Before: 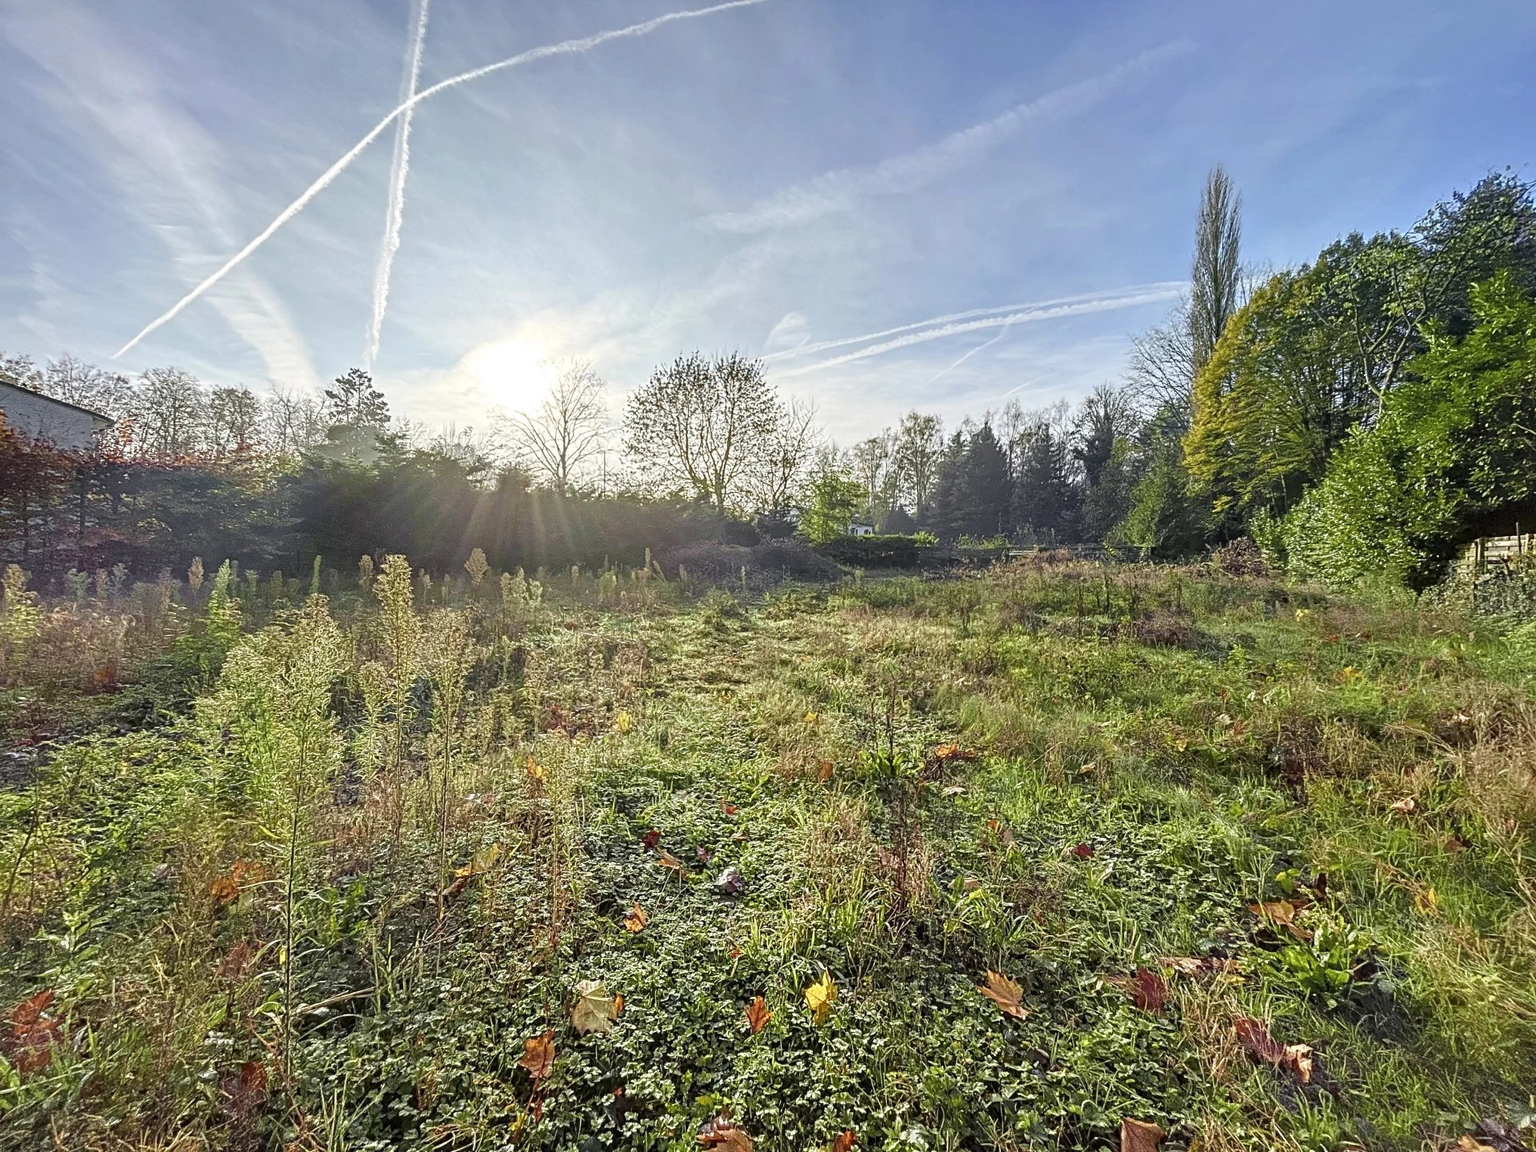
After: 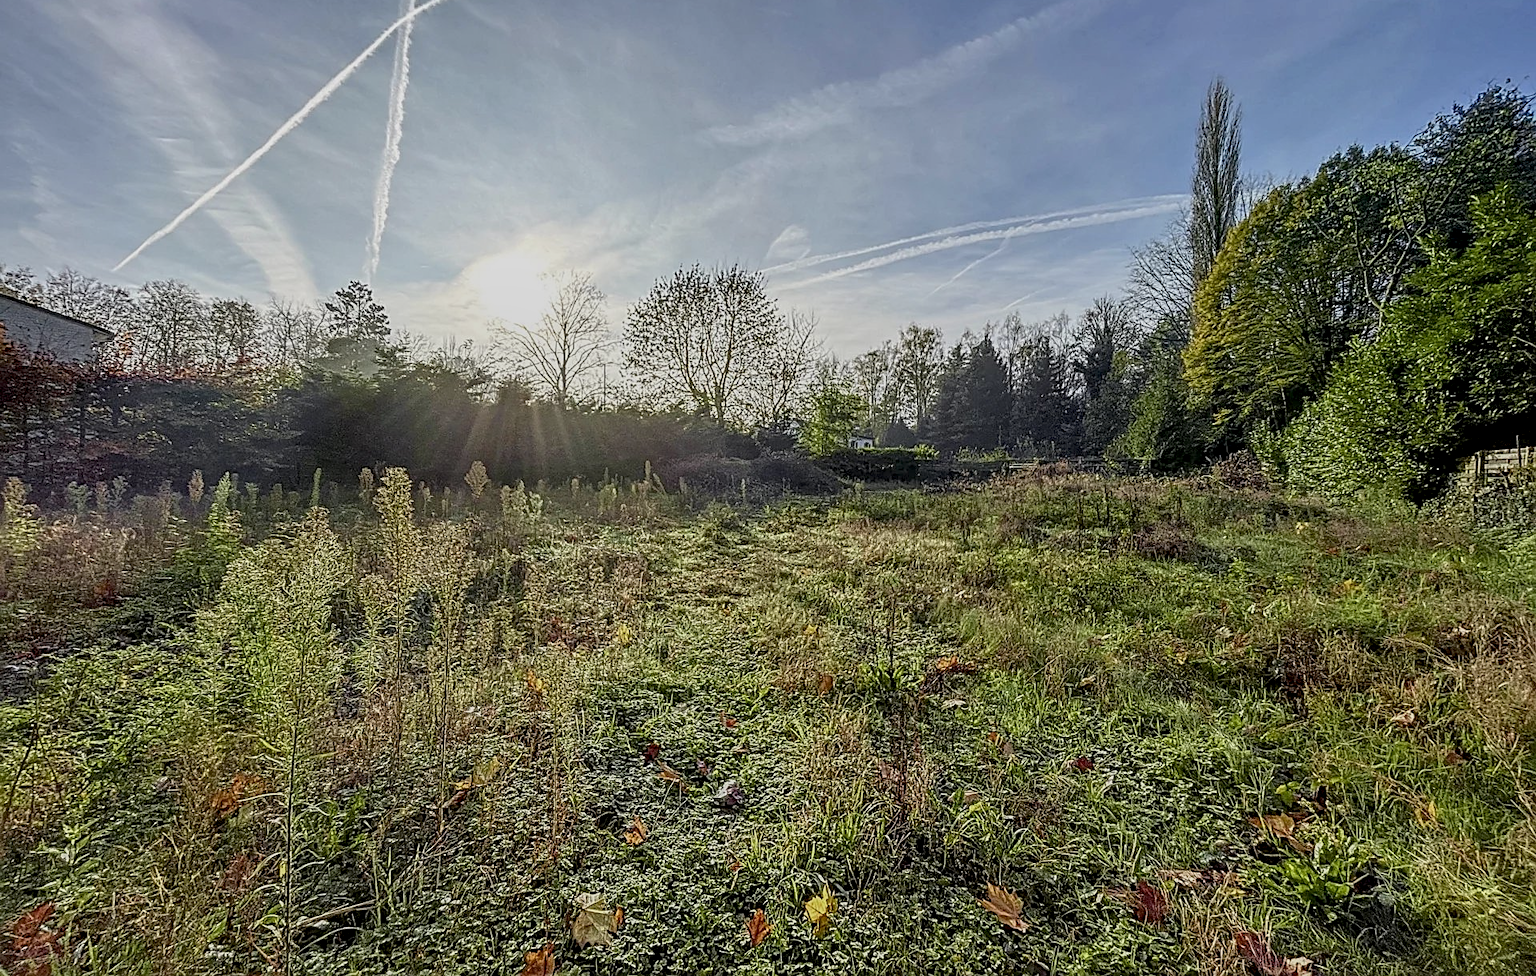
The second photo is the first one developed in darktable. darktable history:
sharpen: on, module defaults
exposure: black level correction 0.009, exposure -0.656 EV, compensate highlight preservation false
crop: top 7.62%, bottom 7.523%
local contrast: detail 130%
